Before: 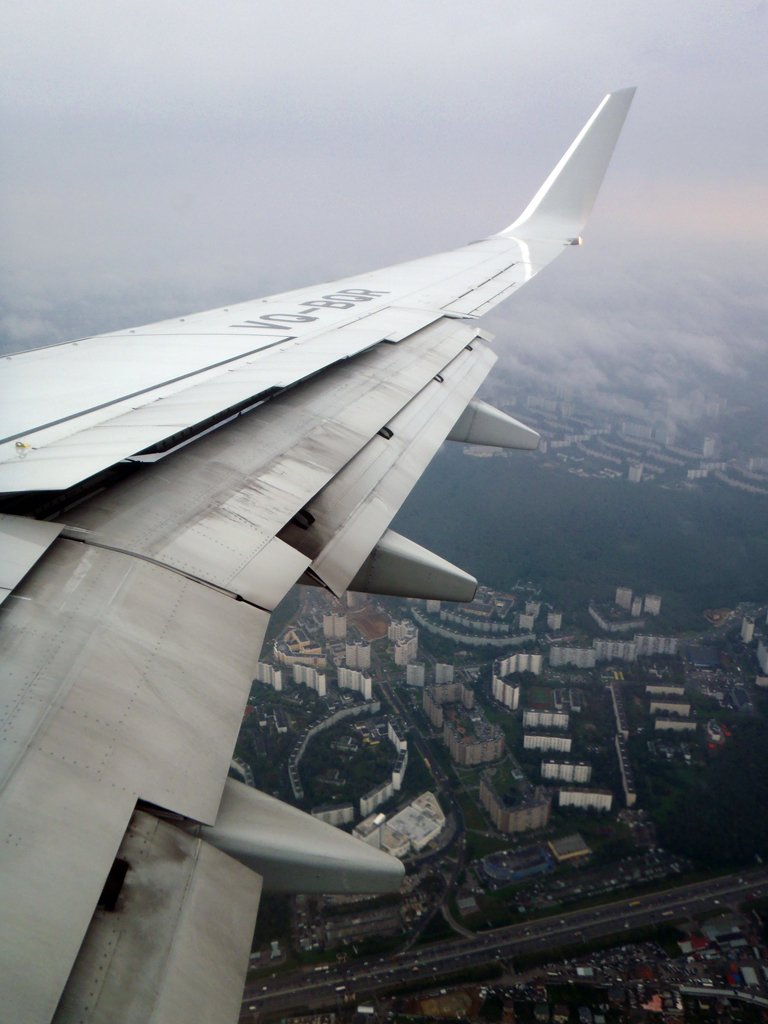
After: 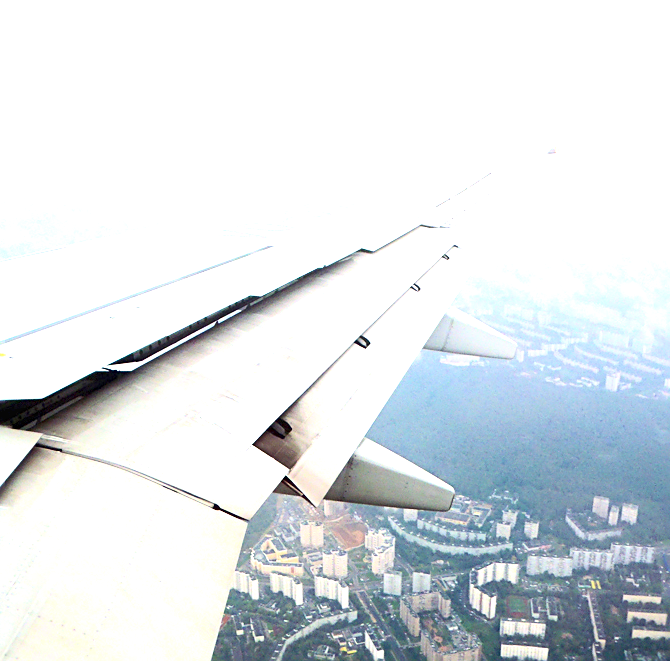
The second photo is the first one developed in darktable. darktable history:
contrast brightness saturation: contrast 0.2, brightness 0.16, saturation 0.22
crop: left 3.015%, top 8.969%, right 9.647%, bottom 26.457%
sharpen: on, module defaults
exposure: black level correction 0, exposure 1.9 EV, compensate highlight preservation false
